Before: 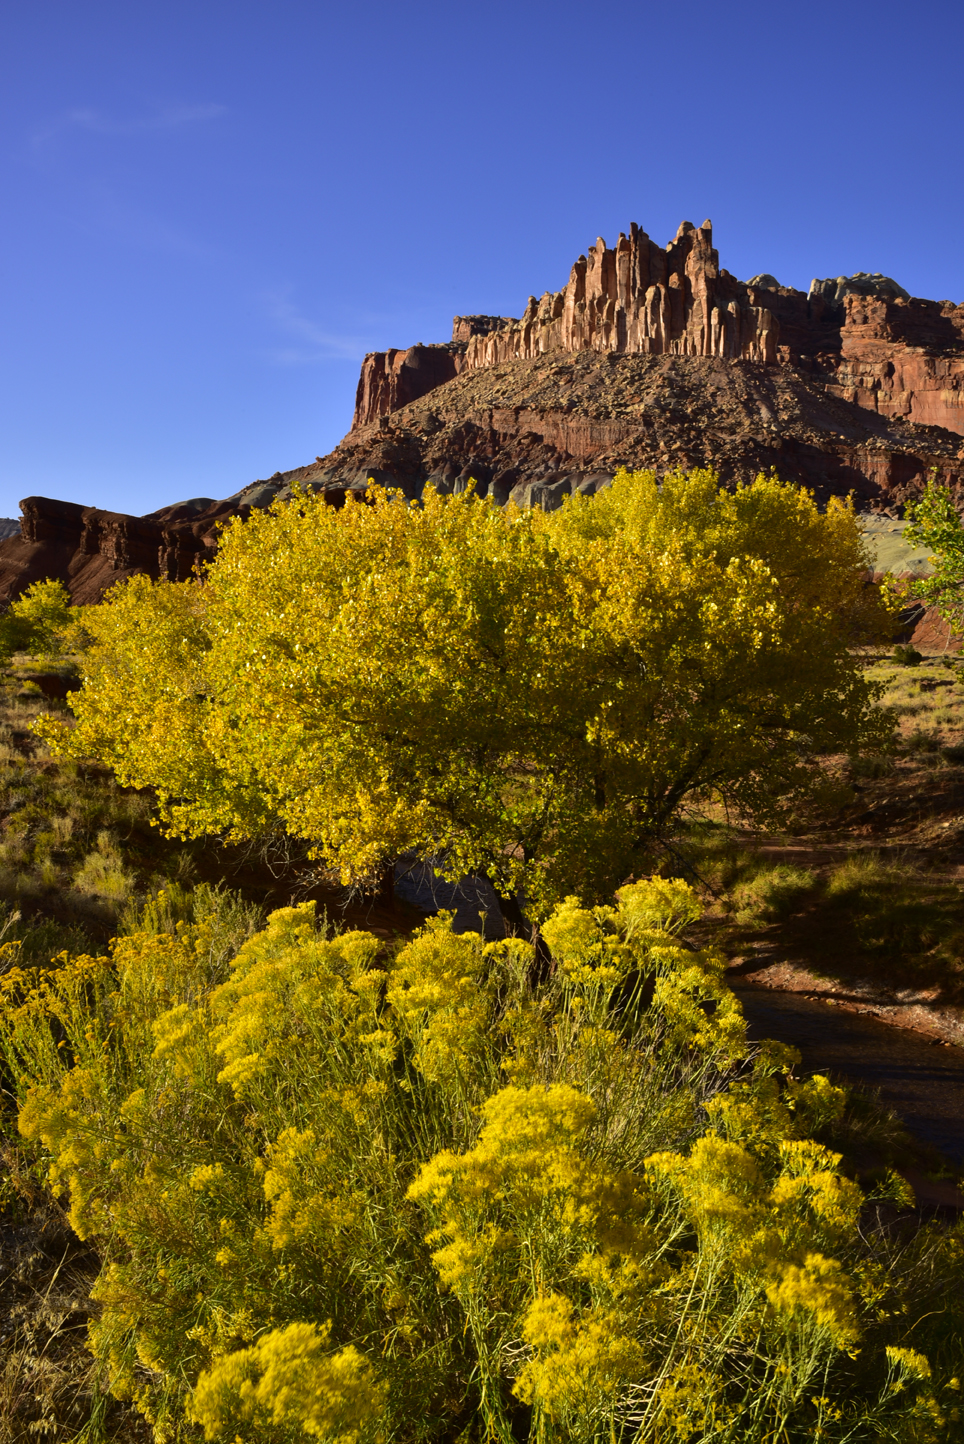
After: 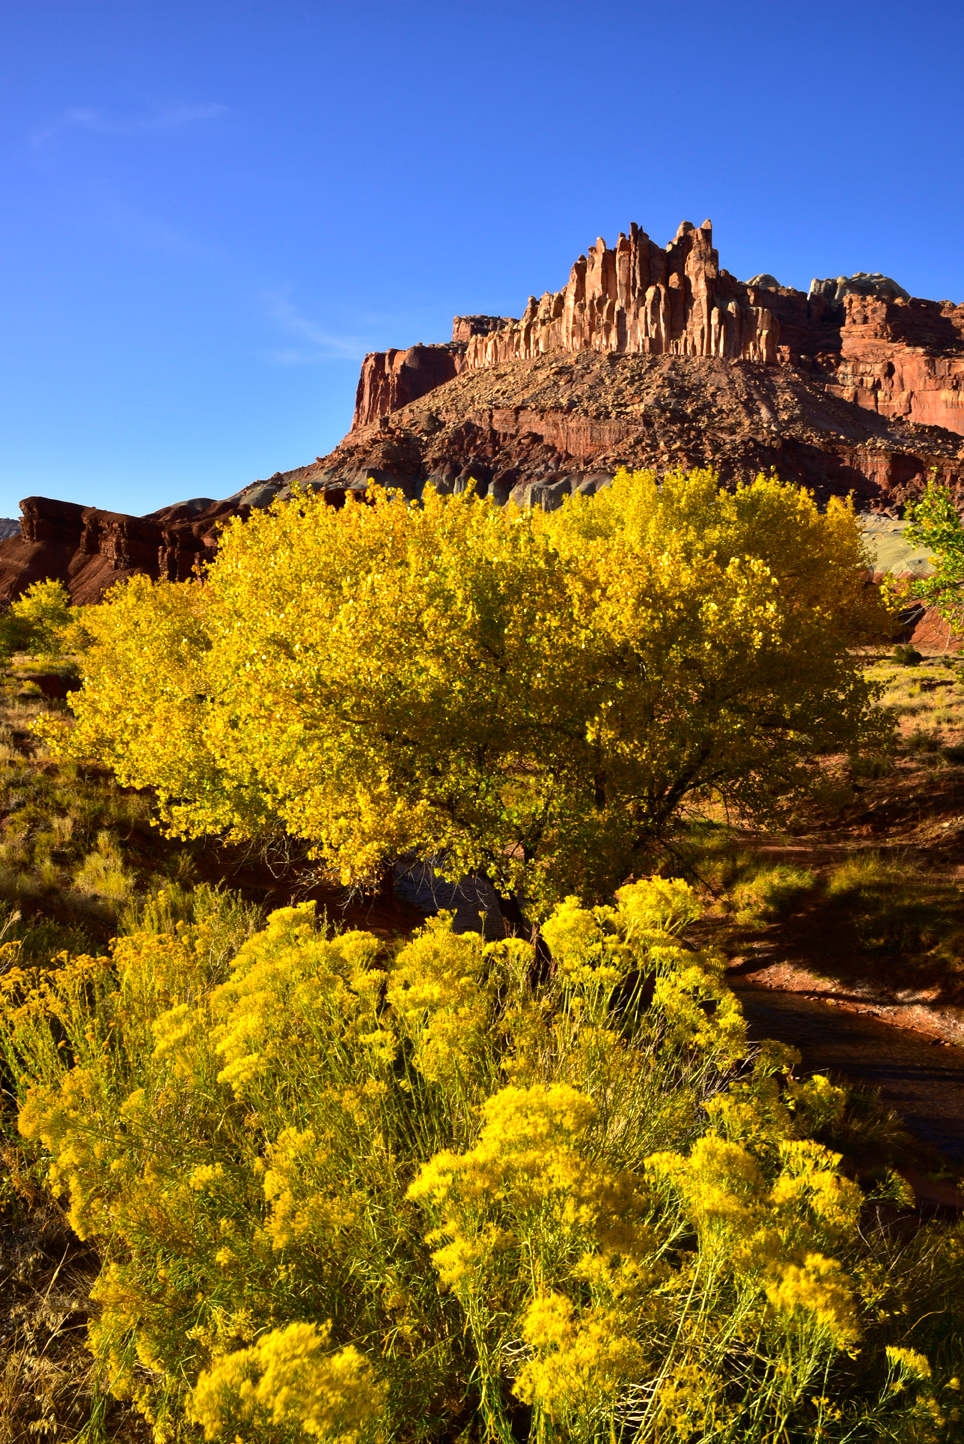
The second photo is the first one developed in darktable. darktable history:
white balance: emerald 1
exposure: black level correction 0, exposure 0.5 EV, compensate highlight preservation false
